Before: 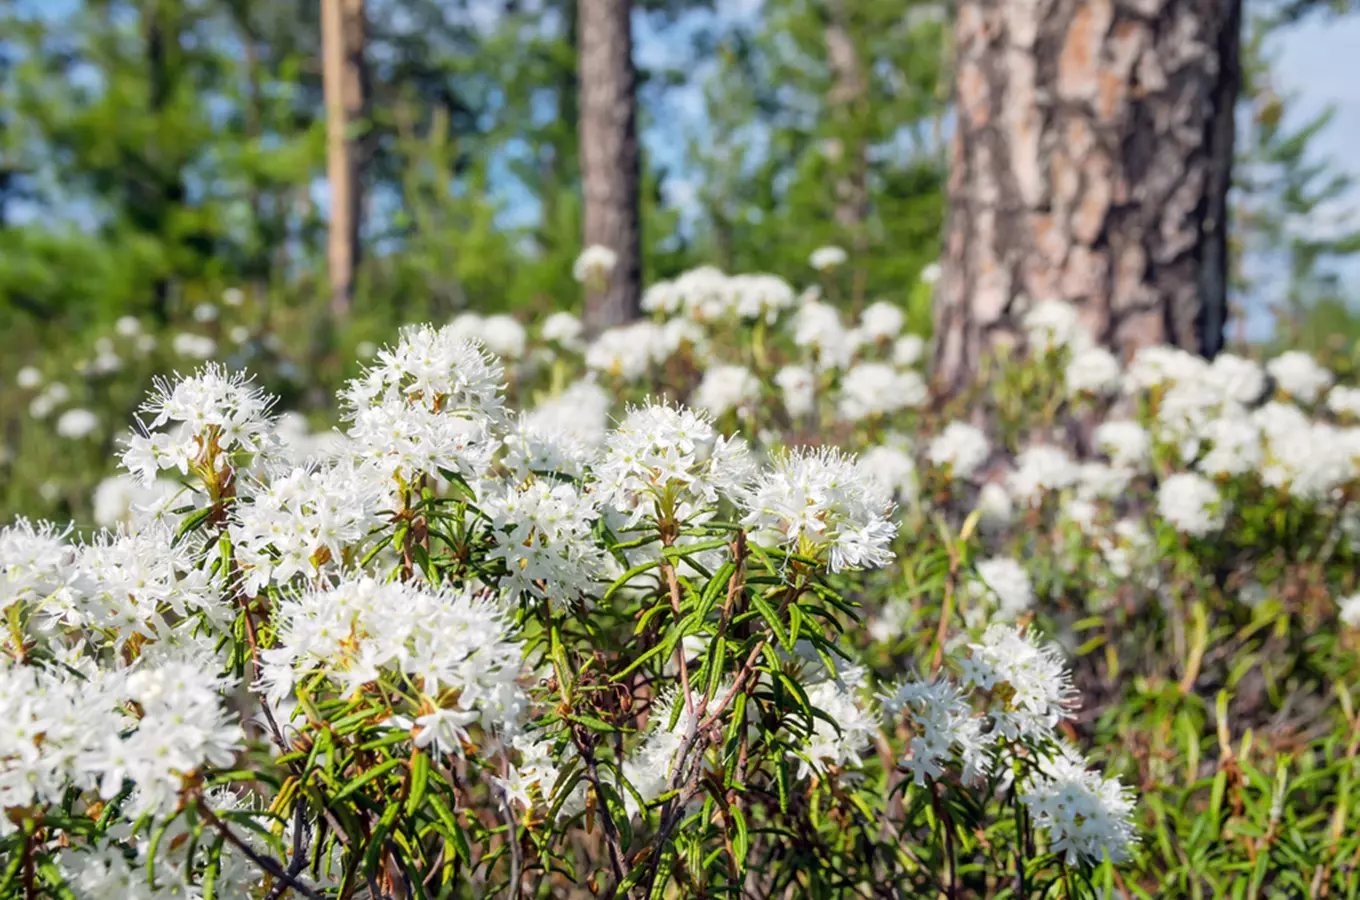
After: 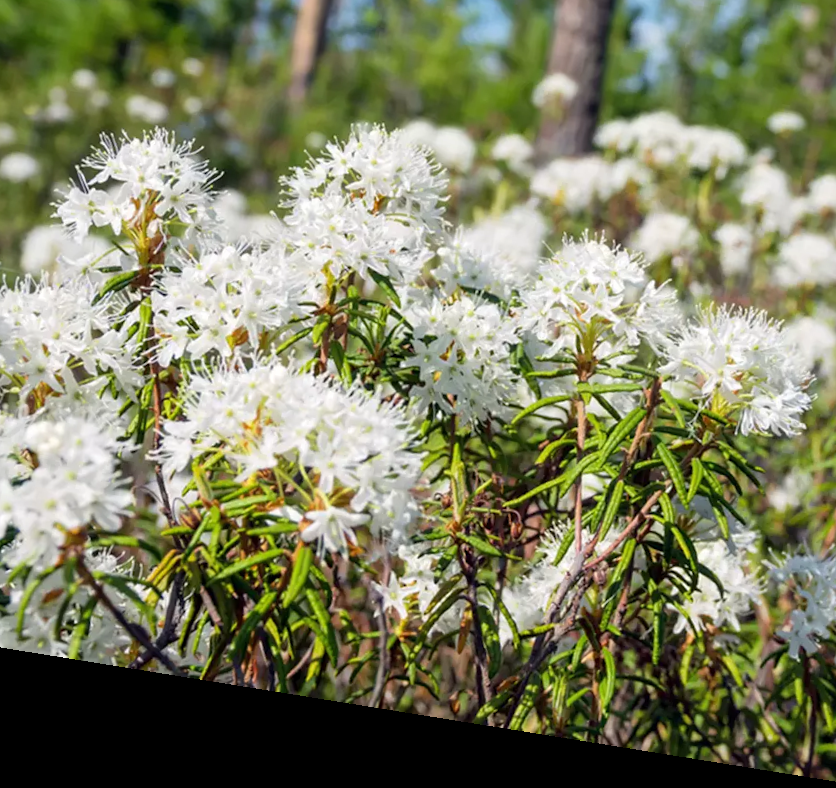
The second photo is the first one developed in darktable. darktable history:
rotate and perspective: rotation 9.12°, automatic cropping off
crop: left 8.966%, top 23.852%, right 34.699%, bottom 4.703%
